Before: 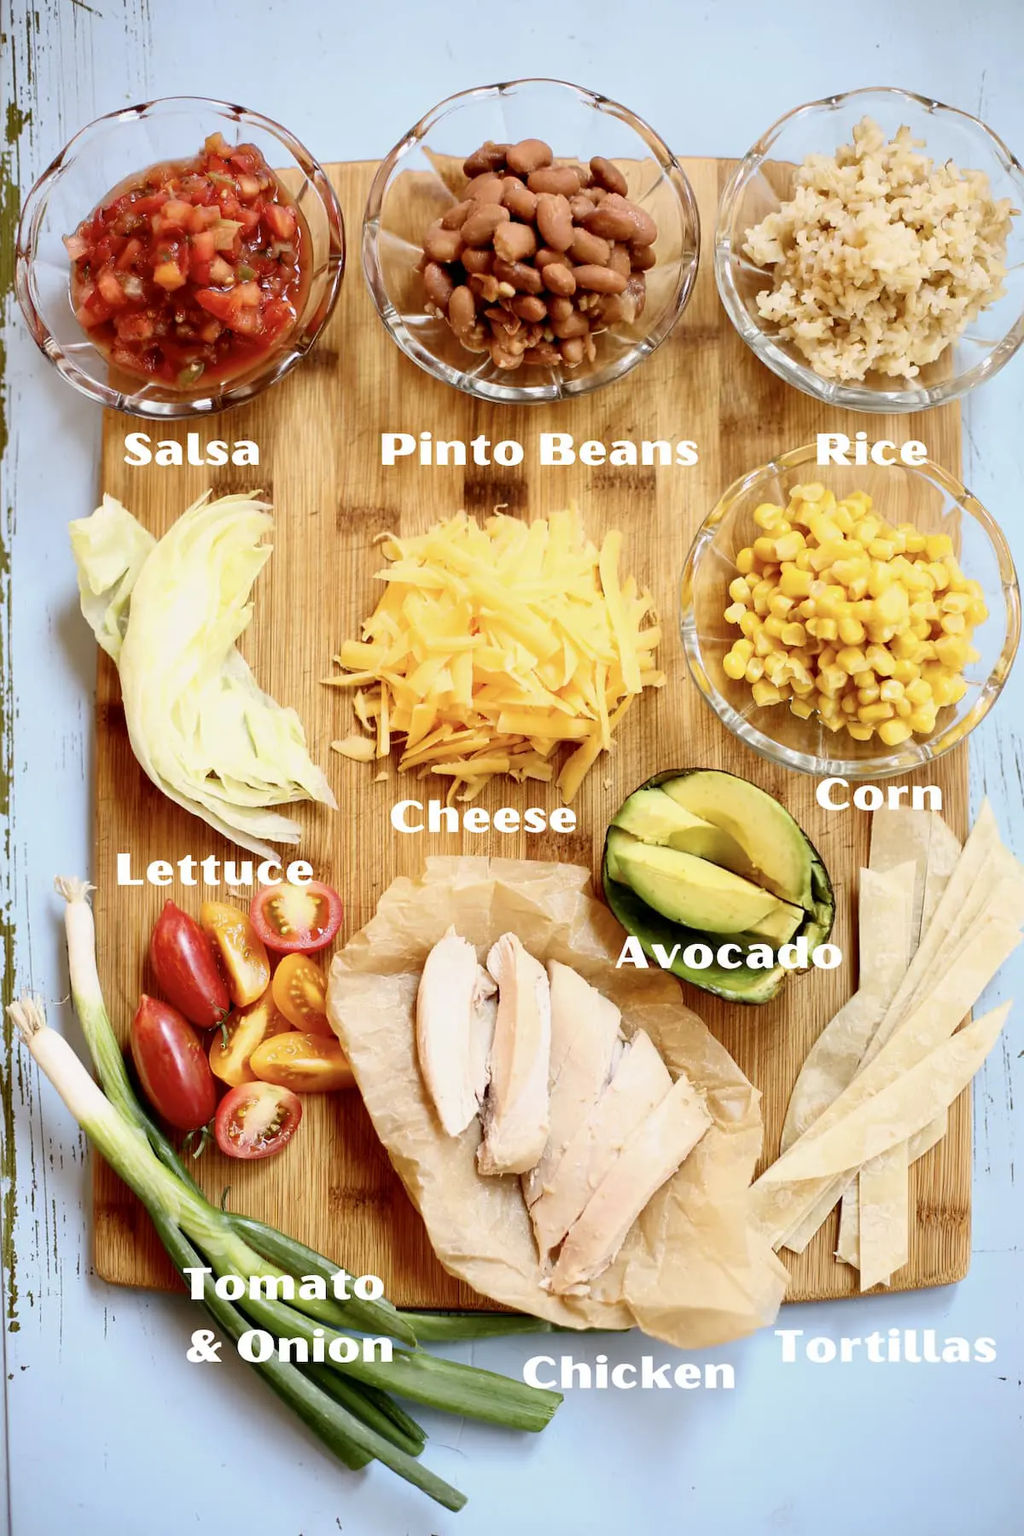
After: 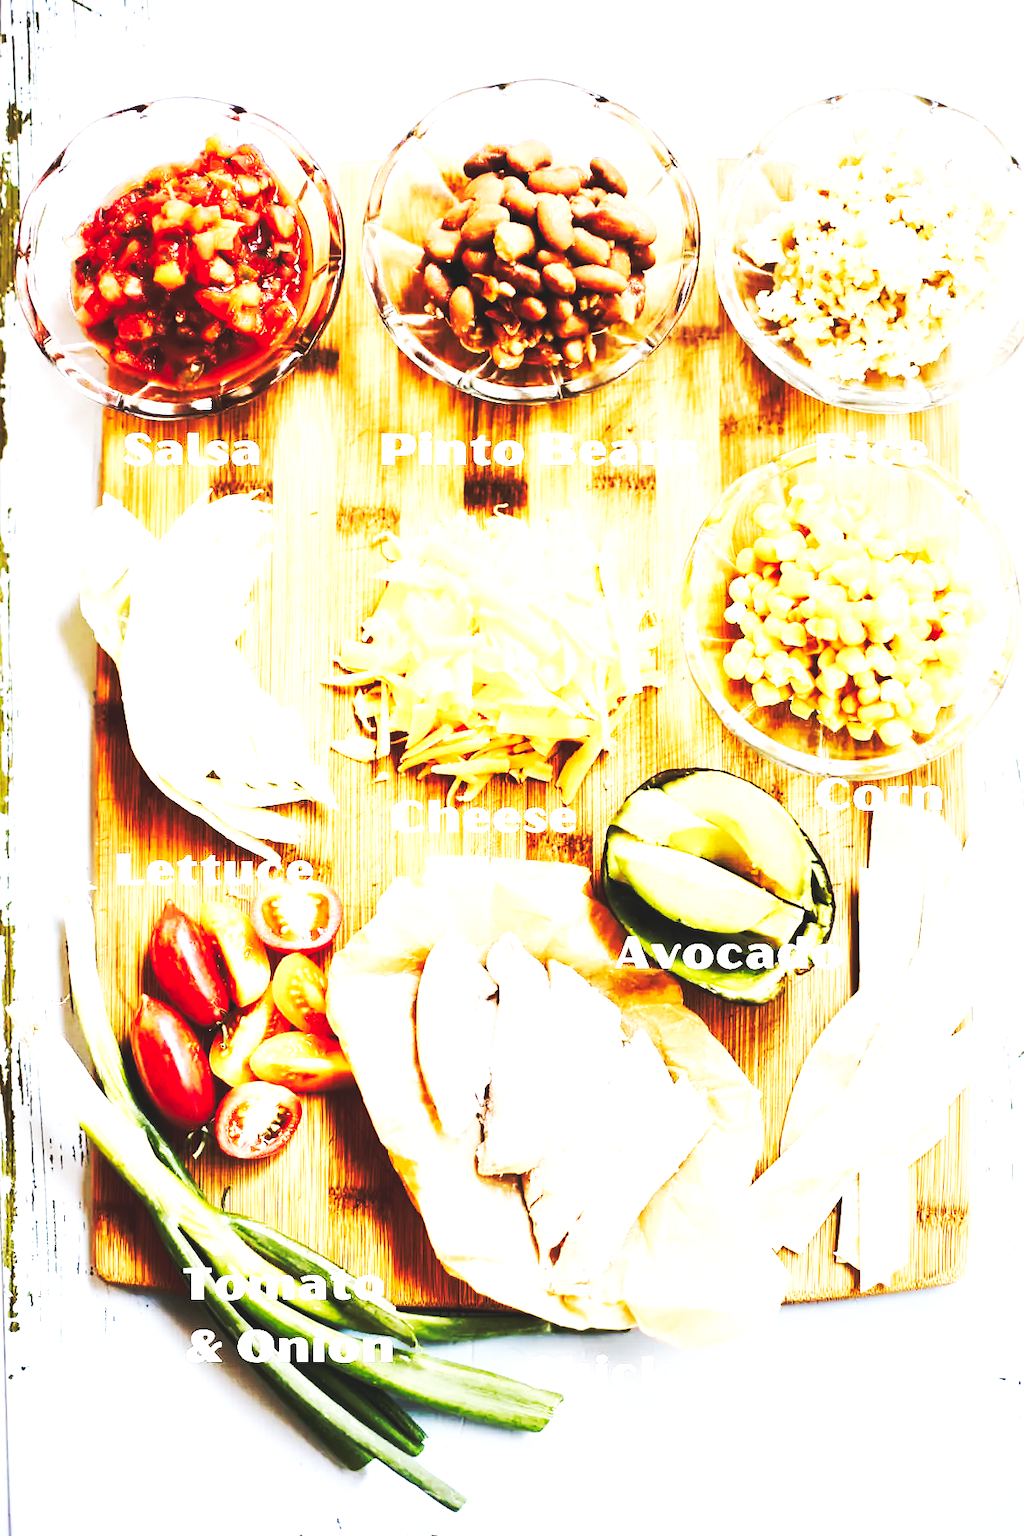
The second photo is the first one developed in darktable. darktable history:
local contrast: highlights 100%, shadows 100%, detail 120%, midtone range 0.2
tone equalizer: -8 EV -0.75 EV, -7 EV -0.7 EV, -6 EV -0.6 EV, -5 EV -0.4 EV, -3 EV 0.4 EV, -2 EV 0.6 EV, -1 EV 0.7 EV, +0 EV 0.75 EV, edges refinement/feathering 500, mask exposure compensation -1.57 EV, preserve details no
base curve: curves: ch0 [(0, 0.015) (0.085, 0.116) (0.134, 0.298) (0.19, 0.545) (0.296, 0.764) (0.599, 0.982) (1, 1)], preserve colors none
